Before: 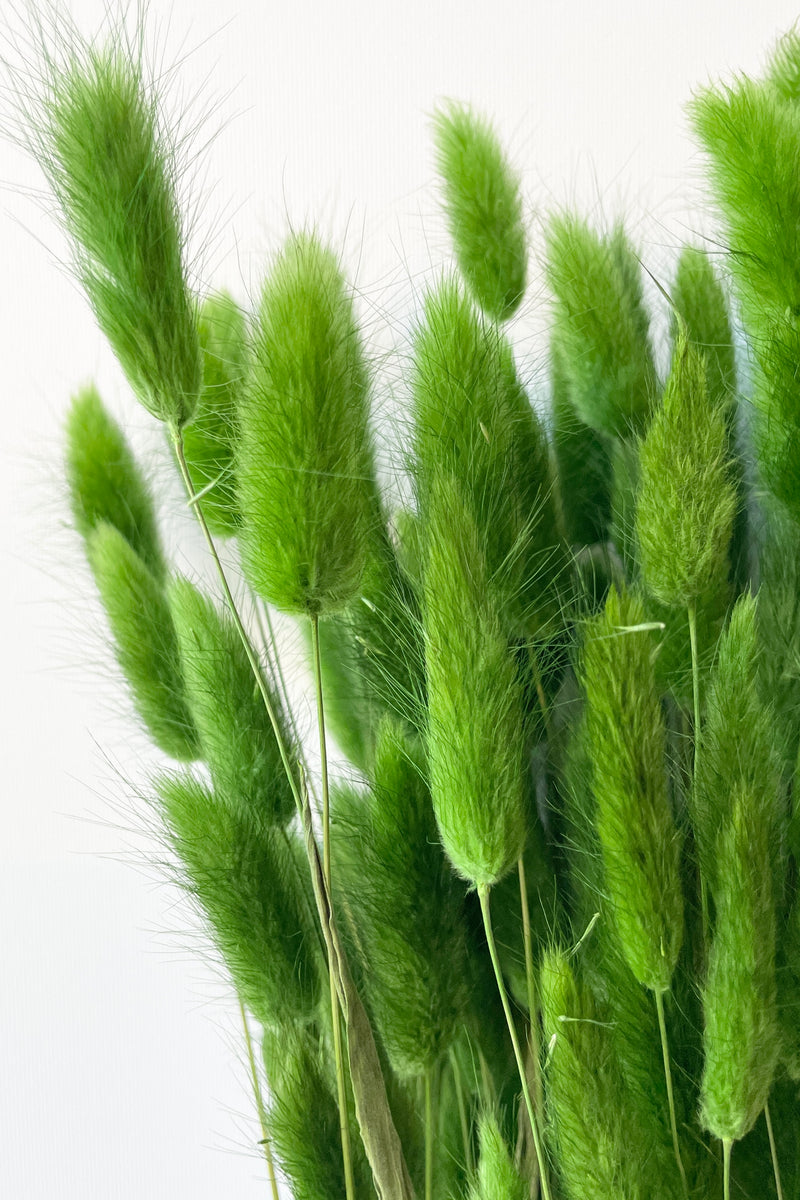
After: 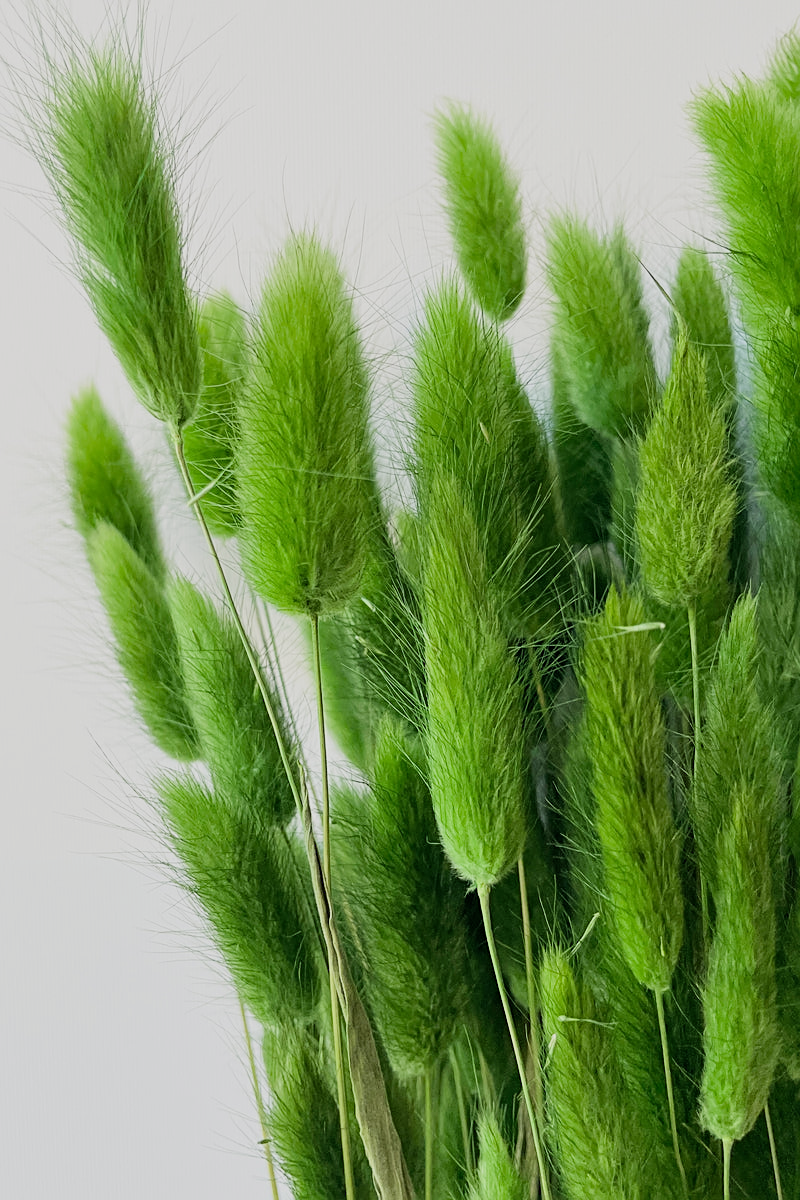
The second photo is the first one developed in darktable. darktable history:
filmic rgb: black relative exposure -7.65 EV, white relative exposure 4.56 EV, threshold 6 EV, hardness 3.61, contrast 1.061, contrast in shadows safe, enable highlight reconstruction true
sharpen: on, module defaults
